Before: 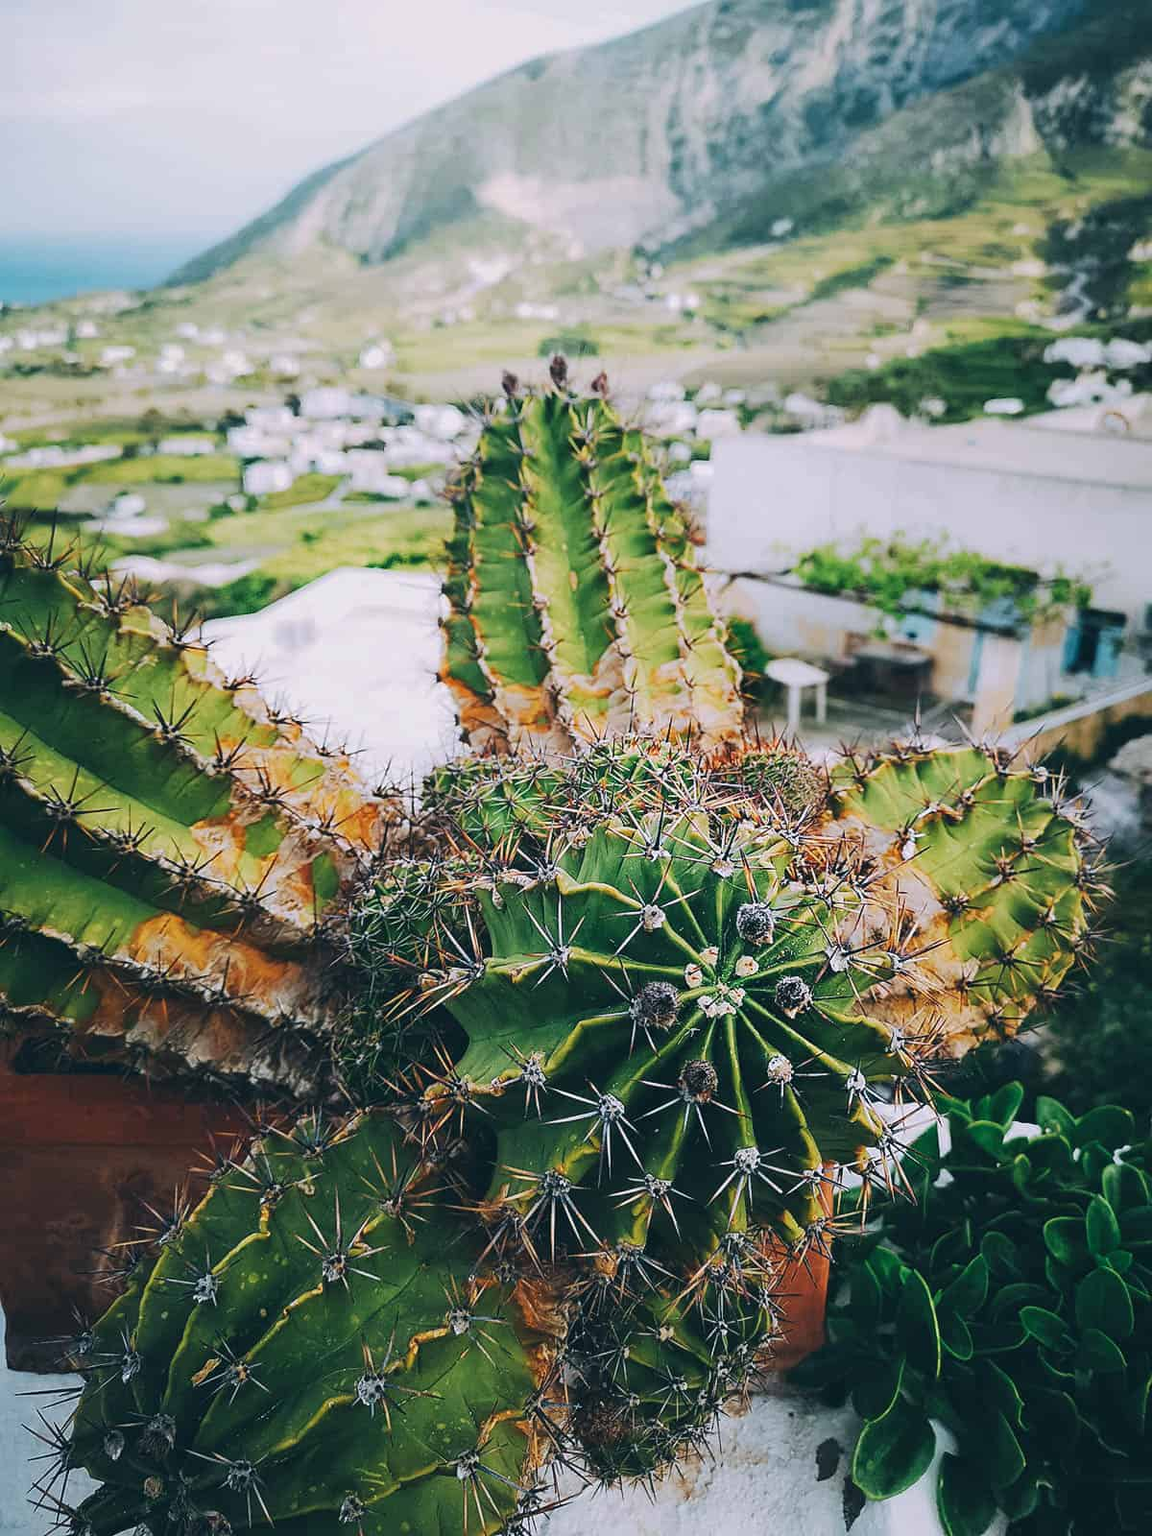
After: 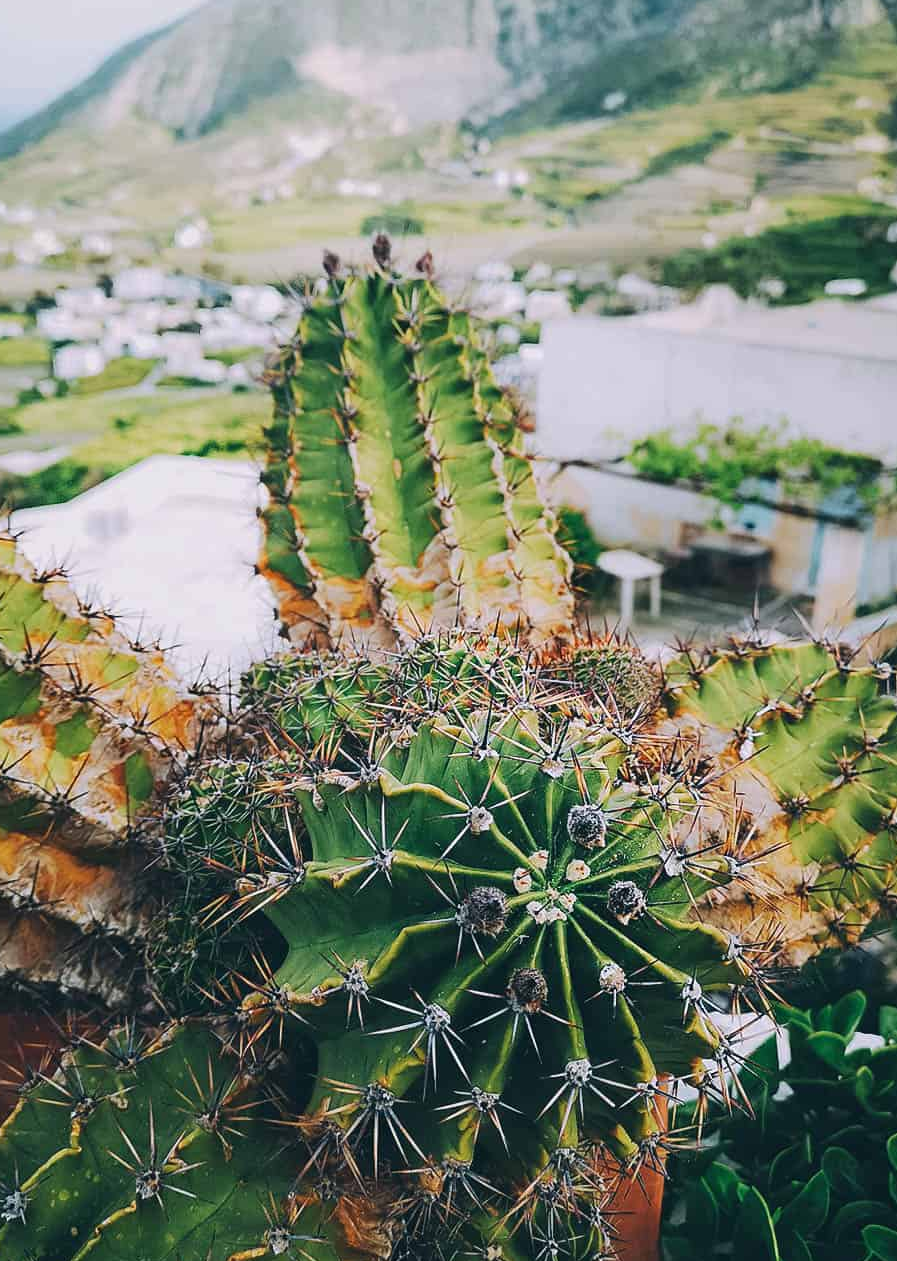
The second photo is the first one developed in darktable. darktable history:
crop: left 16.691%, top 8.554%, right 8.331%, bottom 12.581%
